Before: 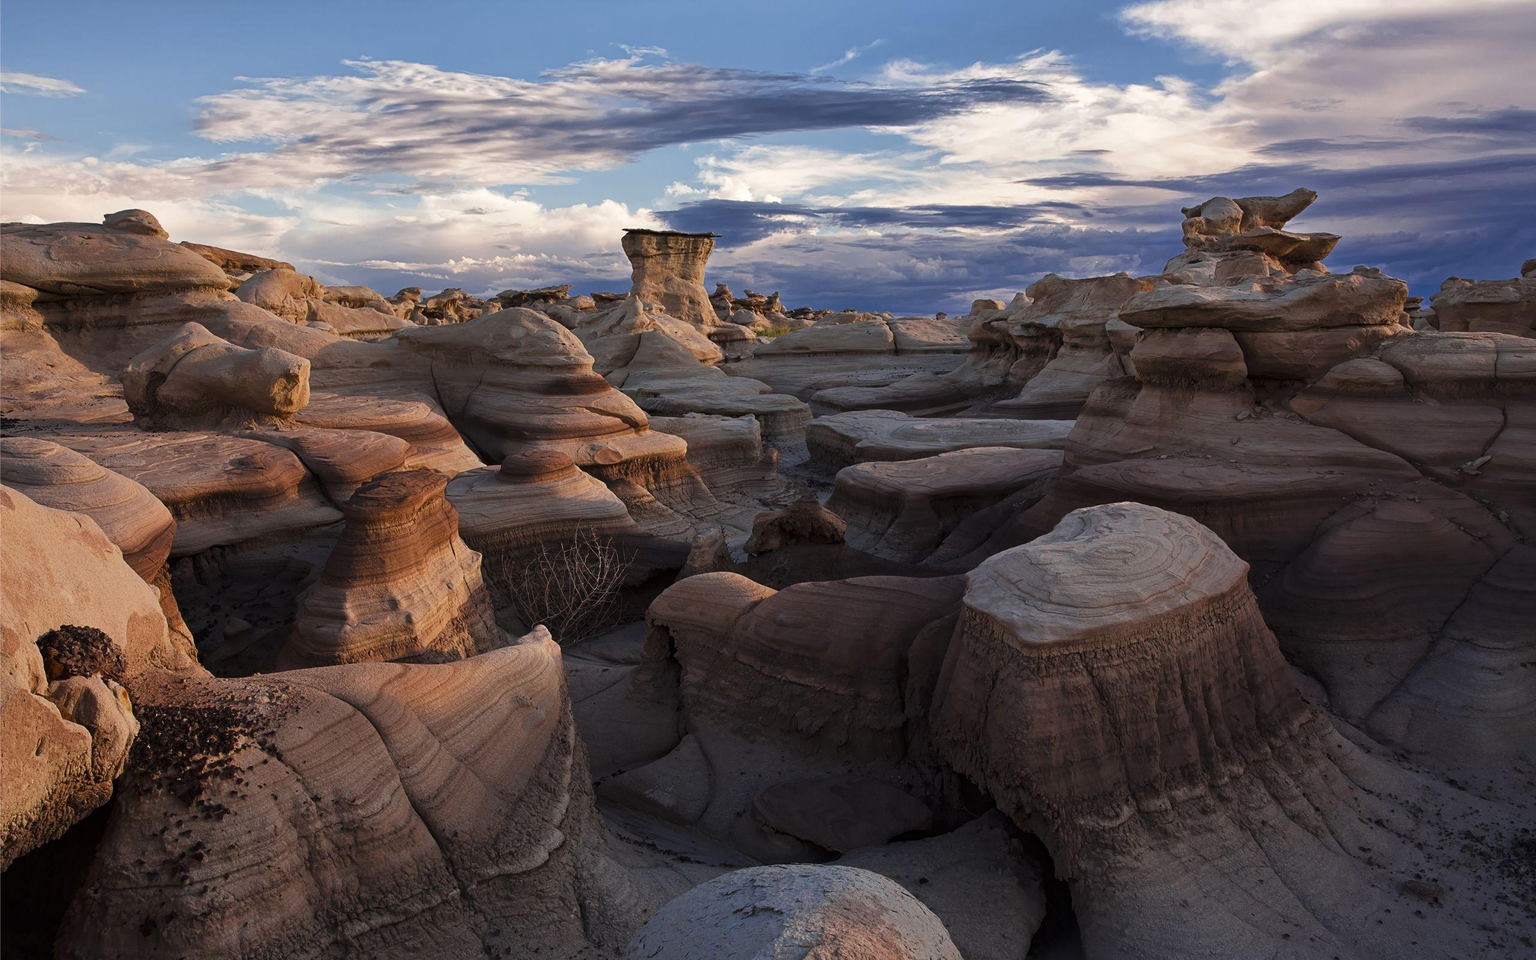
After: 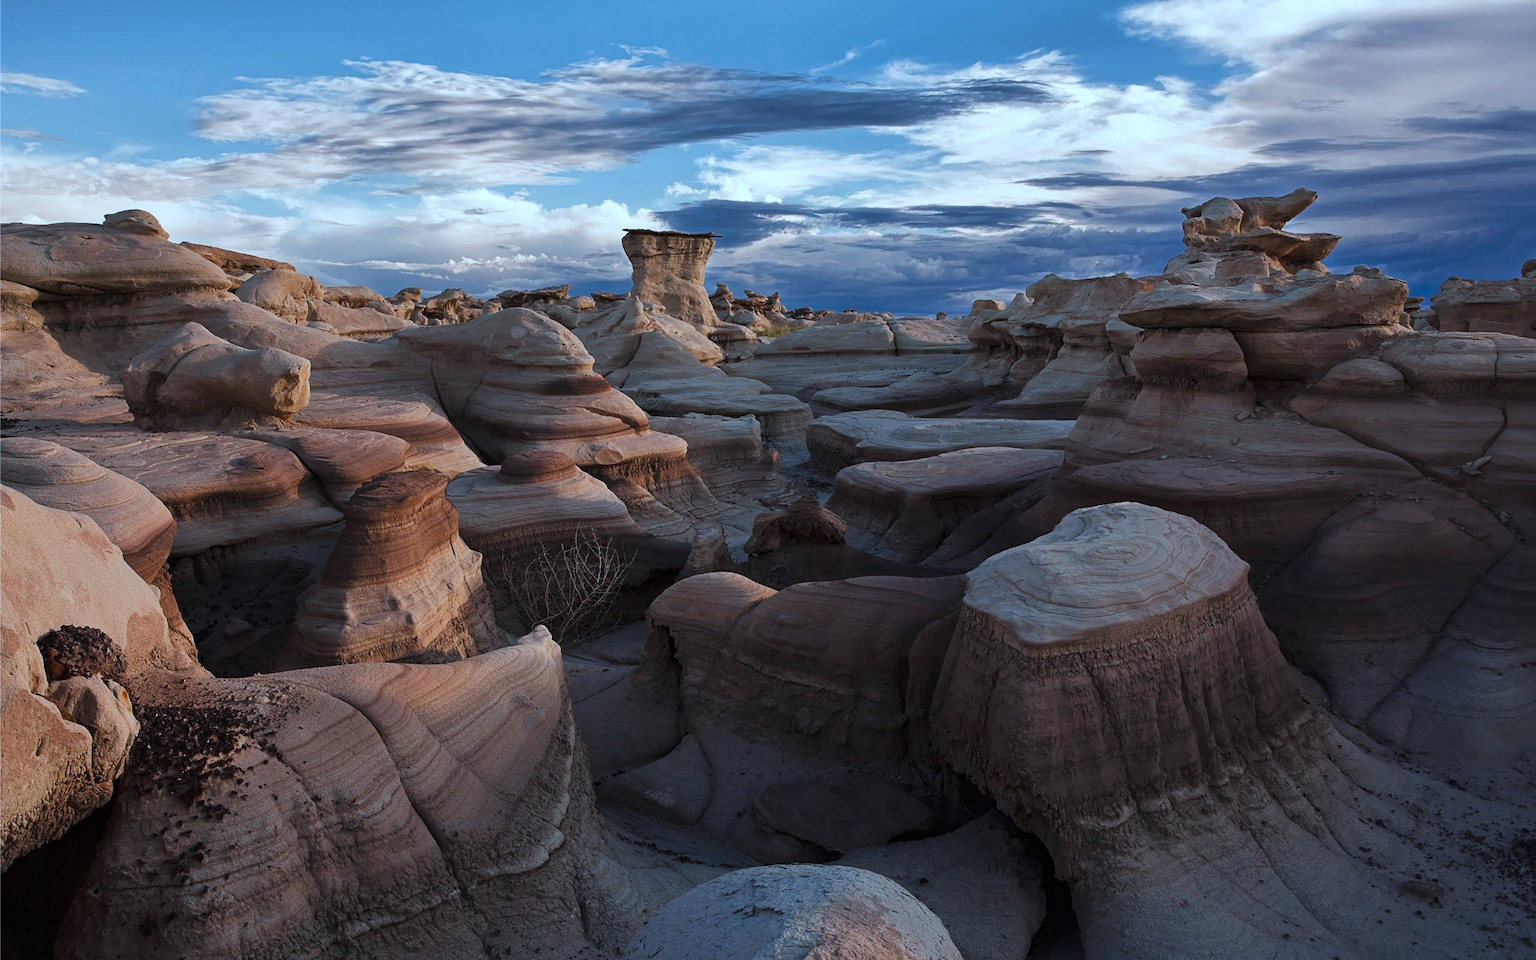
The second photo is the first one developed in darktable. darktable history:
color correction: highlights a* -9.75, highlights b* -20.89
